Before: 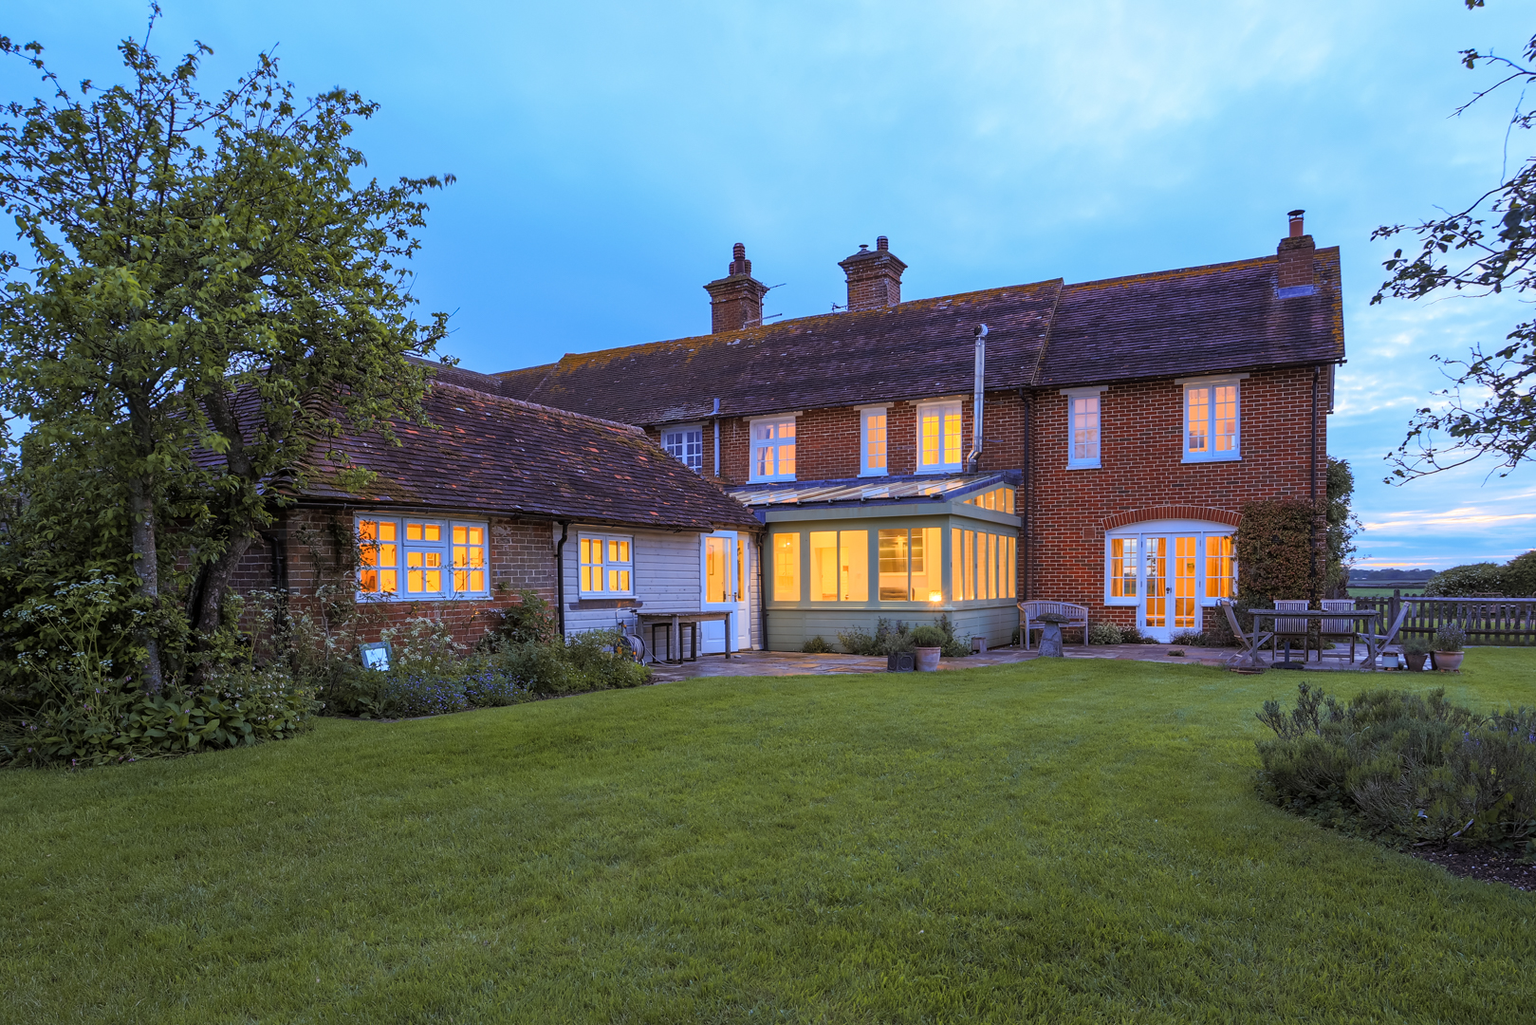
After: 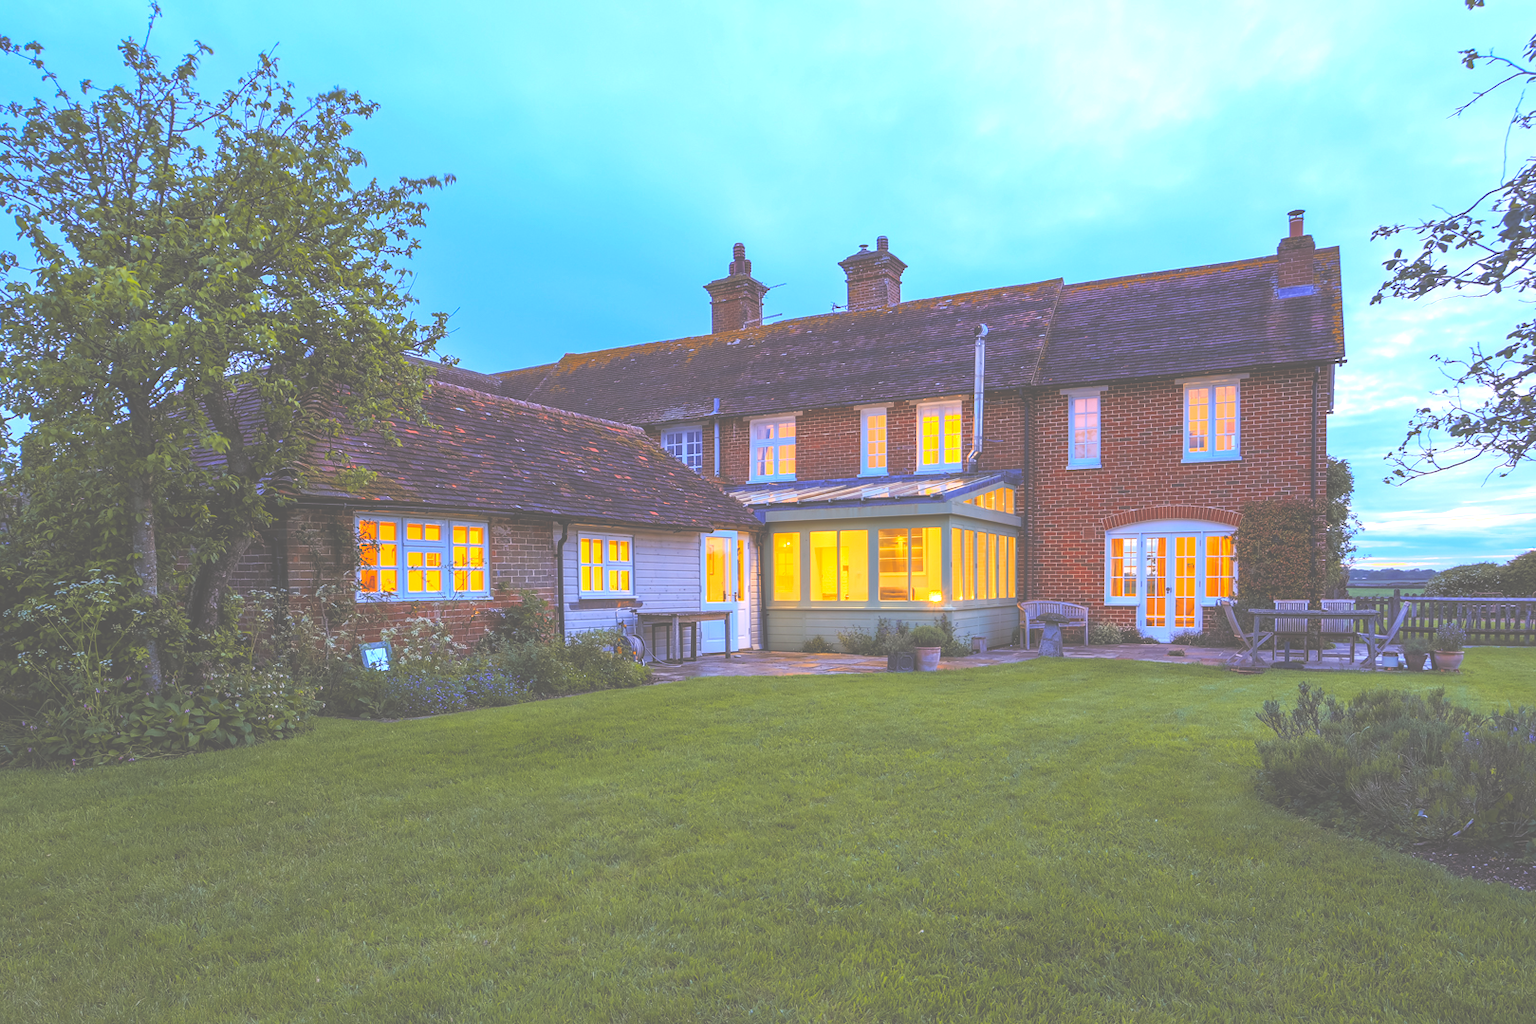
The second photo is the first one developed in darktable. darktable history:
exposure: black level correction -0.071, exposure 0.501 EV, compensate highlight preservation false
color balance rgb: highlights gain › chroma 1.056%, highlights gain › hue 60.15°, perceptual saturation grading › global saturation 24.893%, global vibrance 20%
